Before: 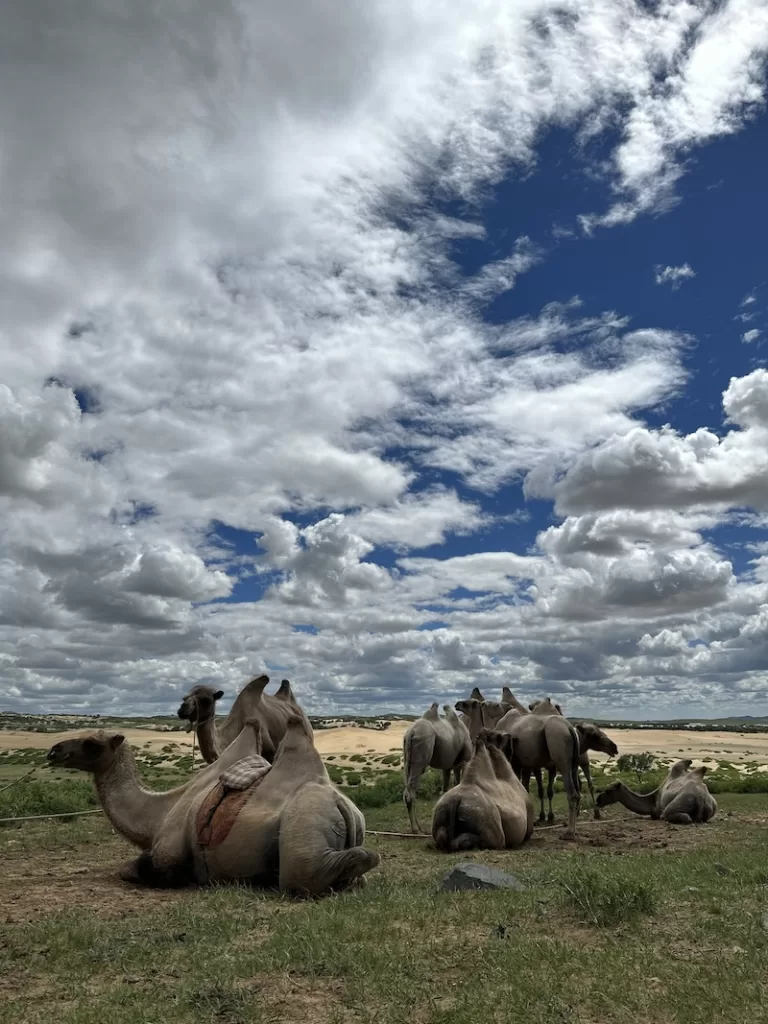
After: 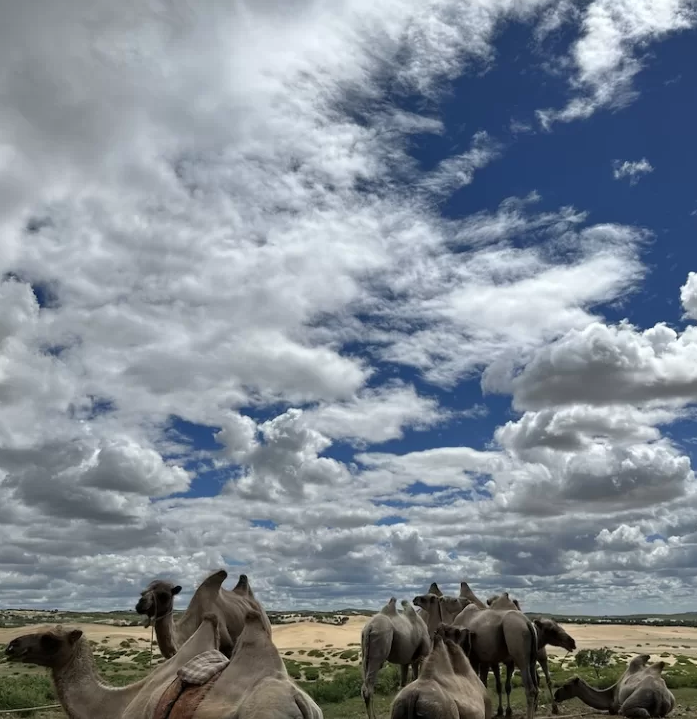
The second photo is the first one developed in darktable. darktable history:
crop: left 5.596%, top 10.314%, right 3.534%, bottom 19.395%
shadows and highlights: shadows 20.55, highlights -20.99, soften with gaussian
